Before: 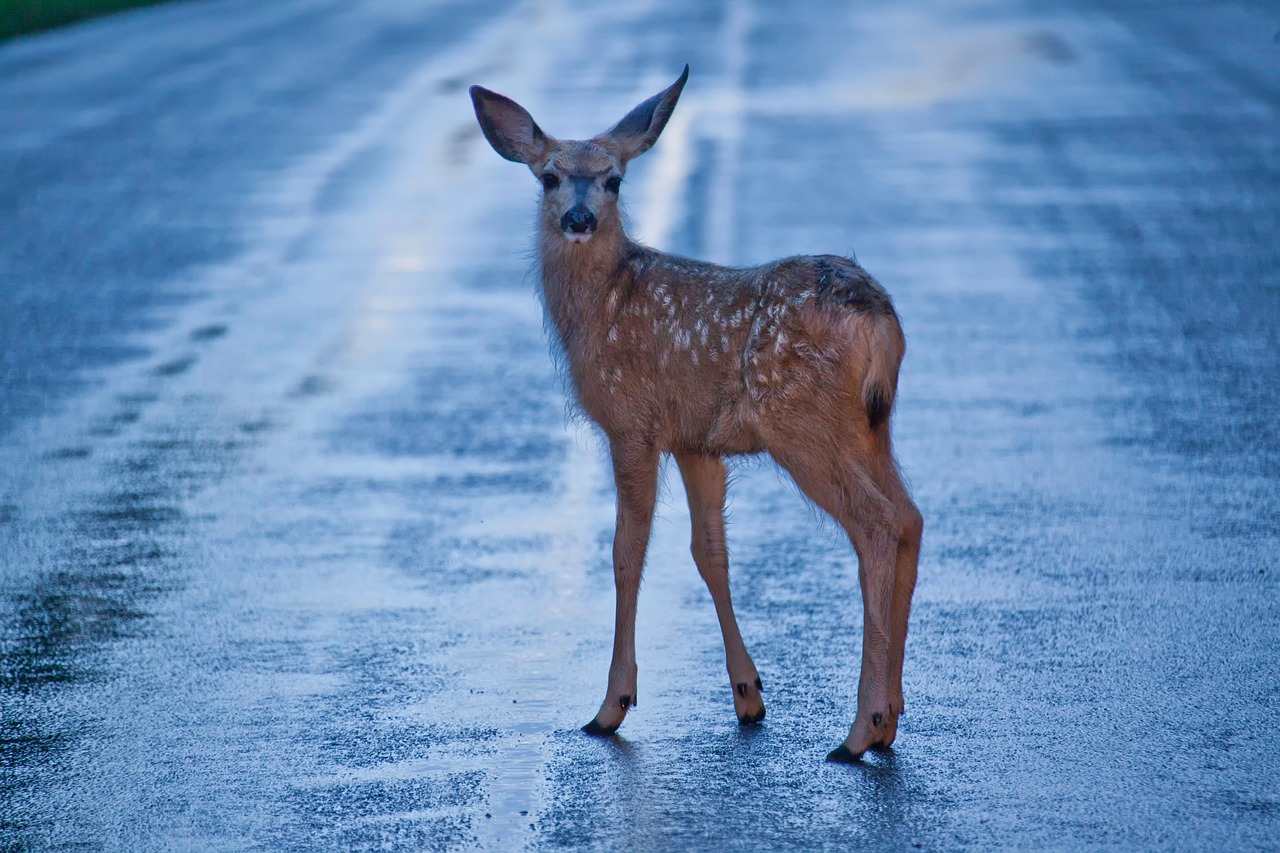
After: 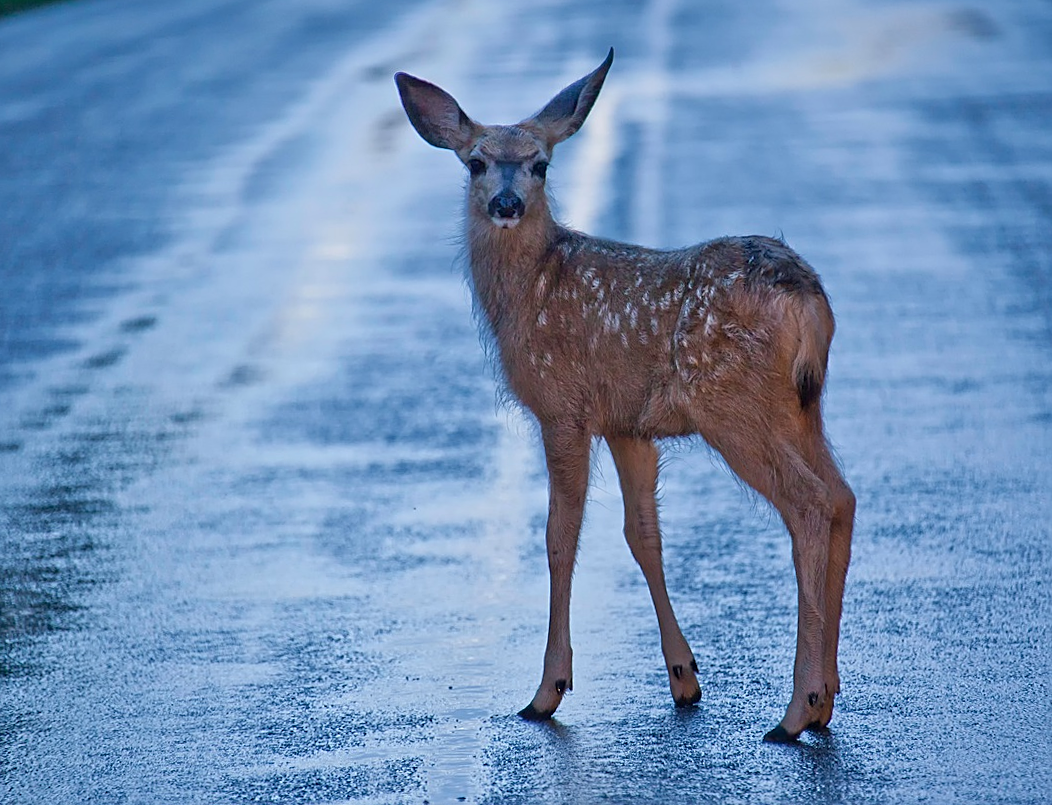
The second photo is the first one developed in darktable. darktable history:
crop and rotate: angle 1°, left 4.281%, top 0.642%, right 11.383%, bottom 2.486%
sharpen: on, module defaults
